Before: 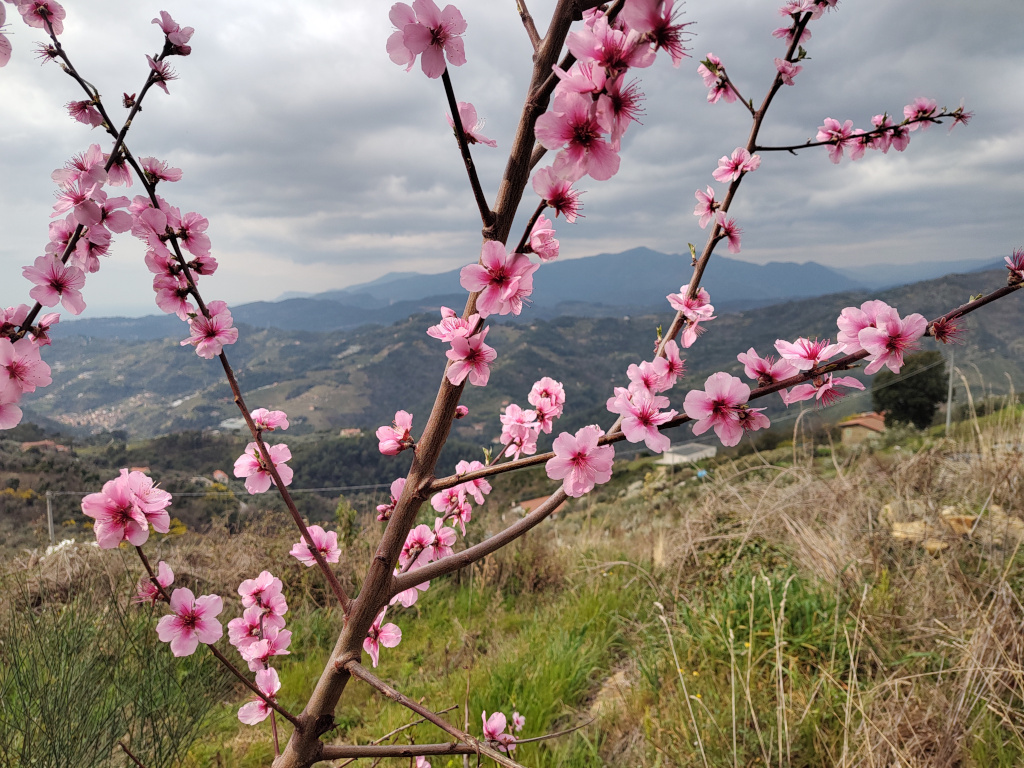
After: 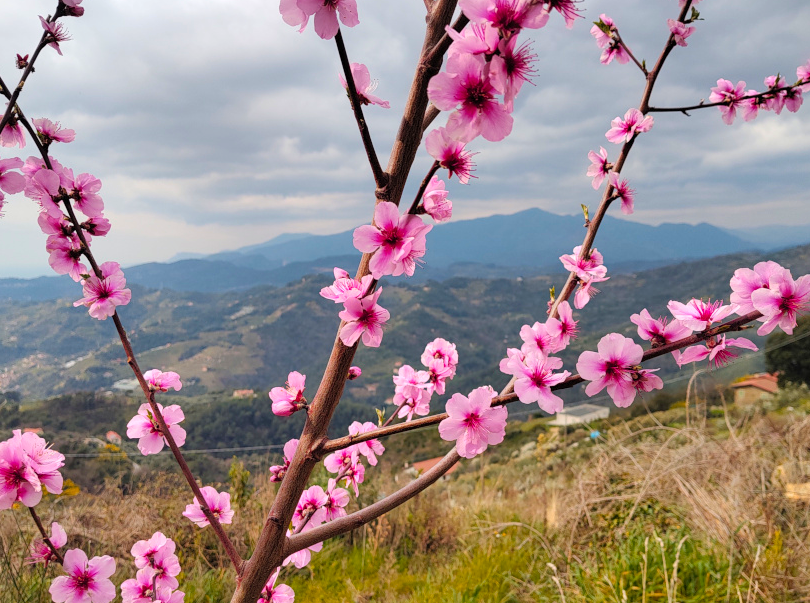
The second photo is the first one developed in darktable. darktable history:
contrast brightness saturation: contrast 0.055, brightness 0.061, saturation 0.012
color balance rgb: perceptual saturation grading › global saturation 16.353%, global vibrance 20%
color zones: curves: ch1 [(0.235, 0.558) (0.75, 0.5)]; ch2 [(0.25, 0.462) (0.749, 0.457)]
crop and rotate: left 10.533%, top 5.101%, right 10.311%, bottom 16.379%
